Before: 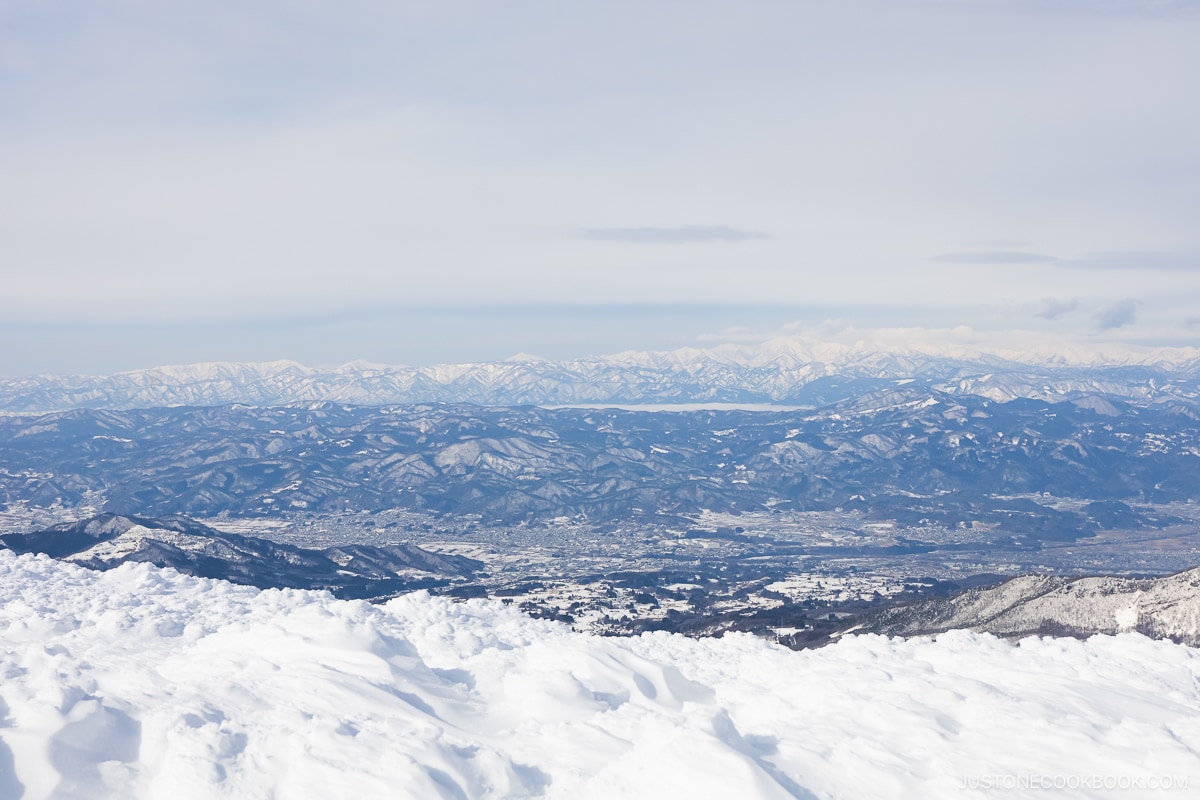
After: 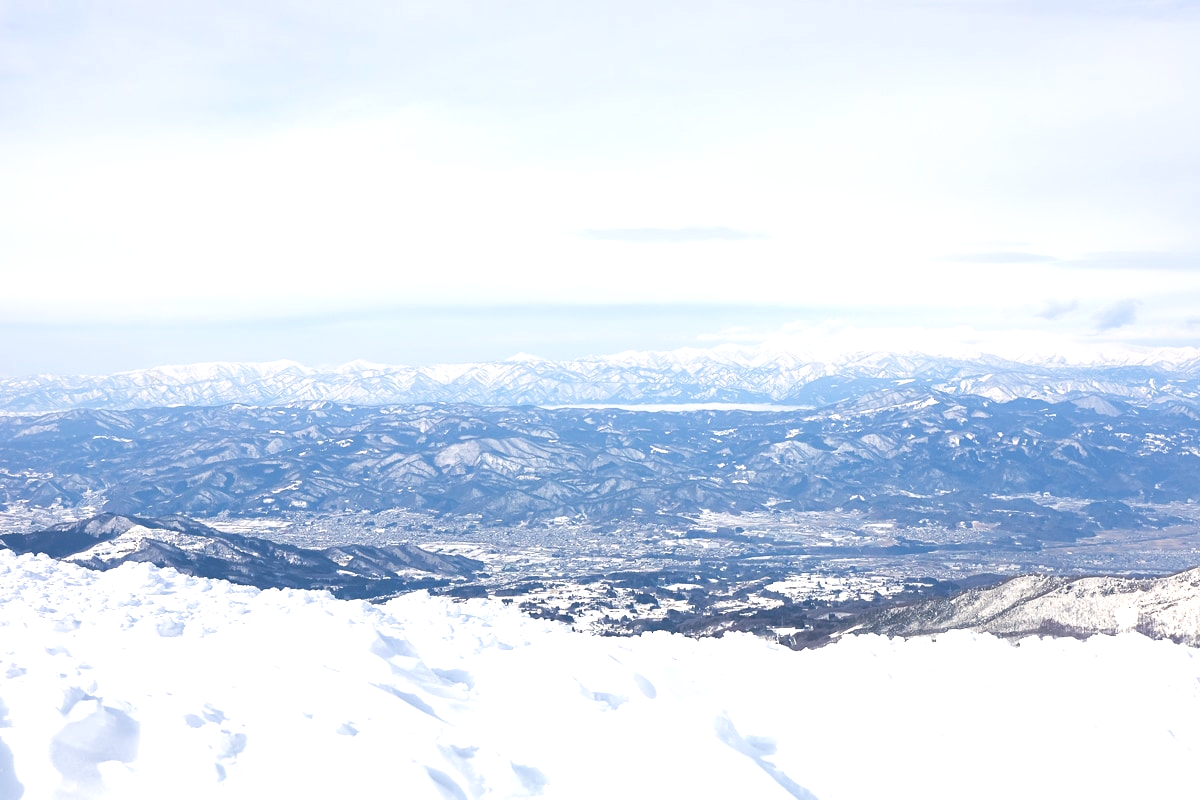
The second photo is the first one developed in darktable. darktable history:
exposure: exposure 0.643 EV, compensate highlight preservation false
